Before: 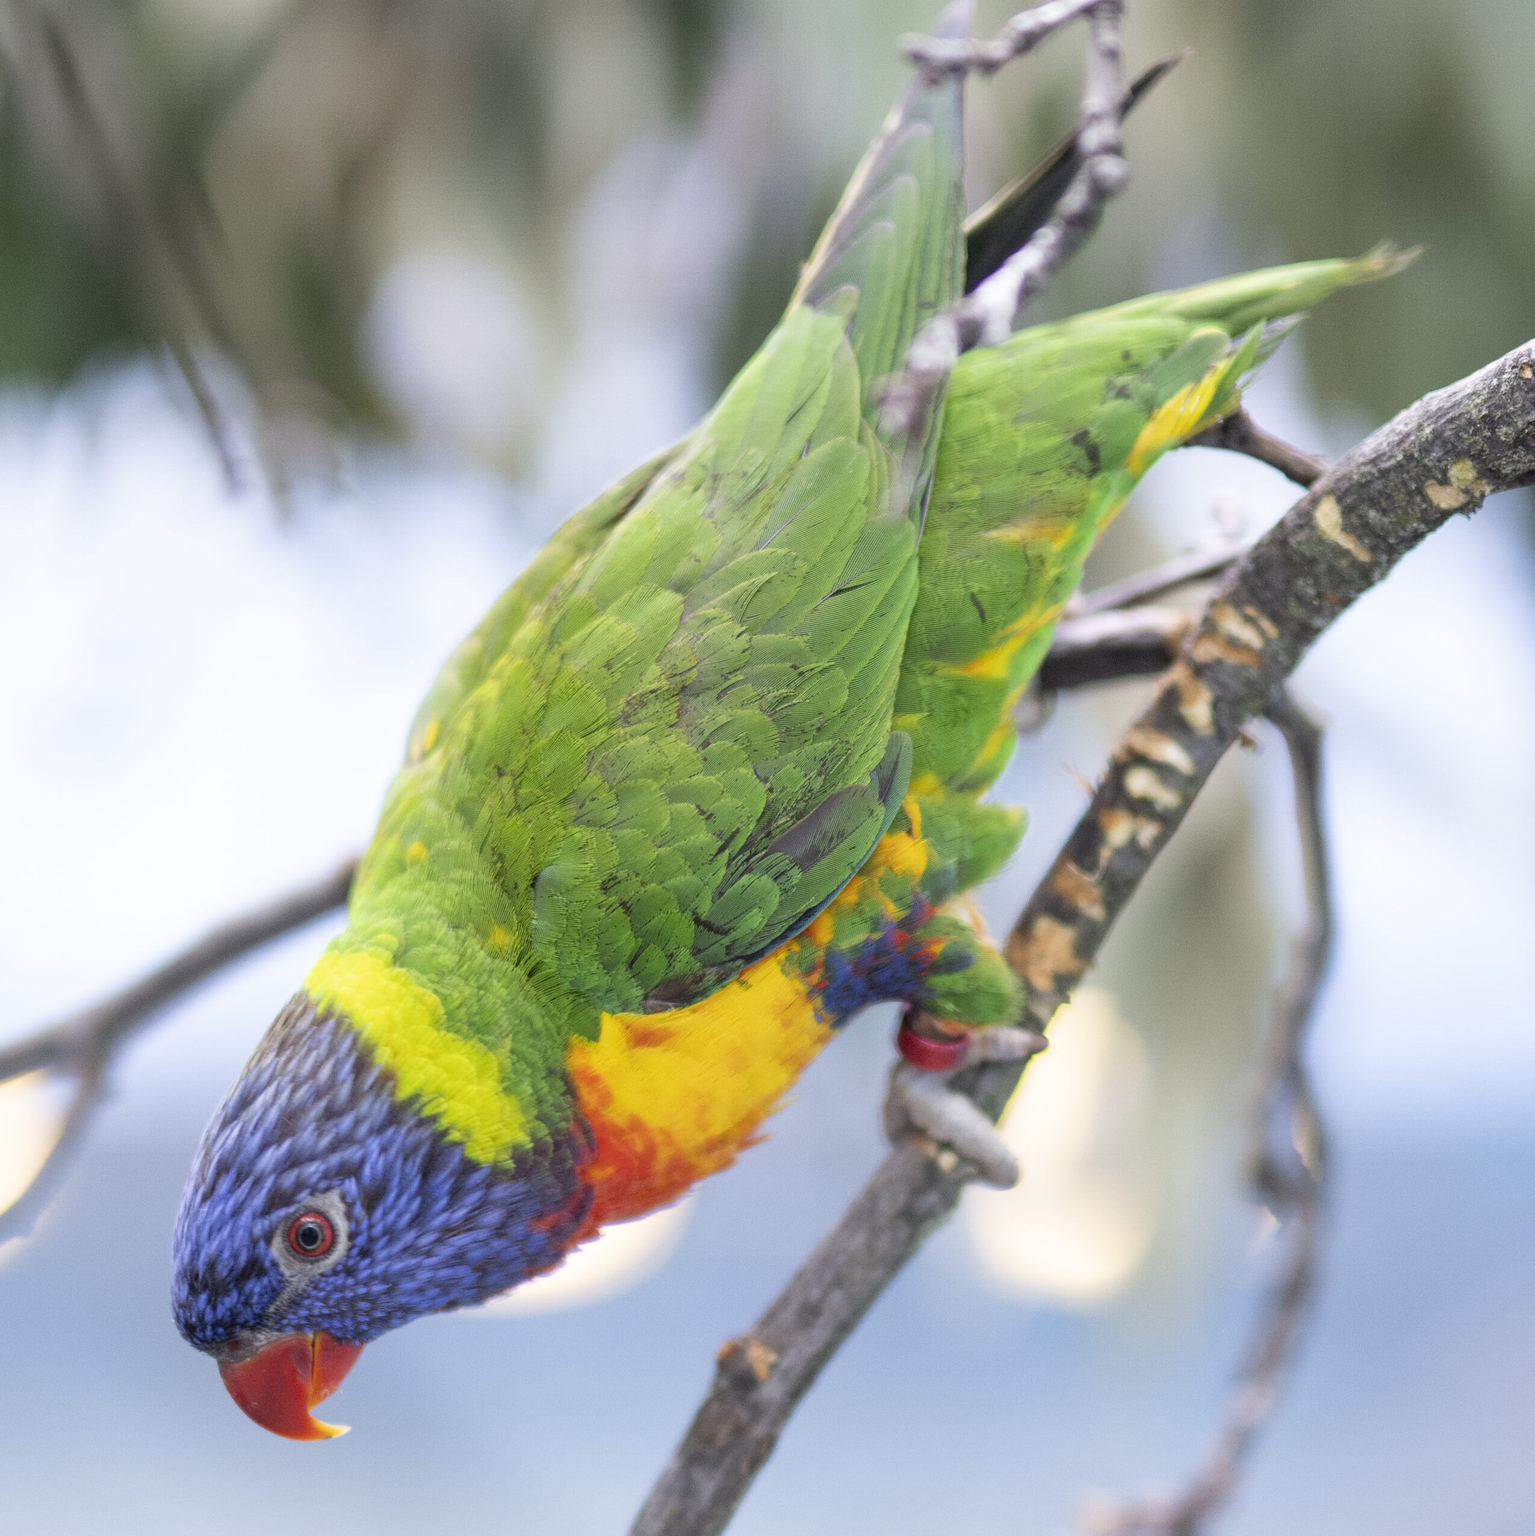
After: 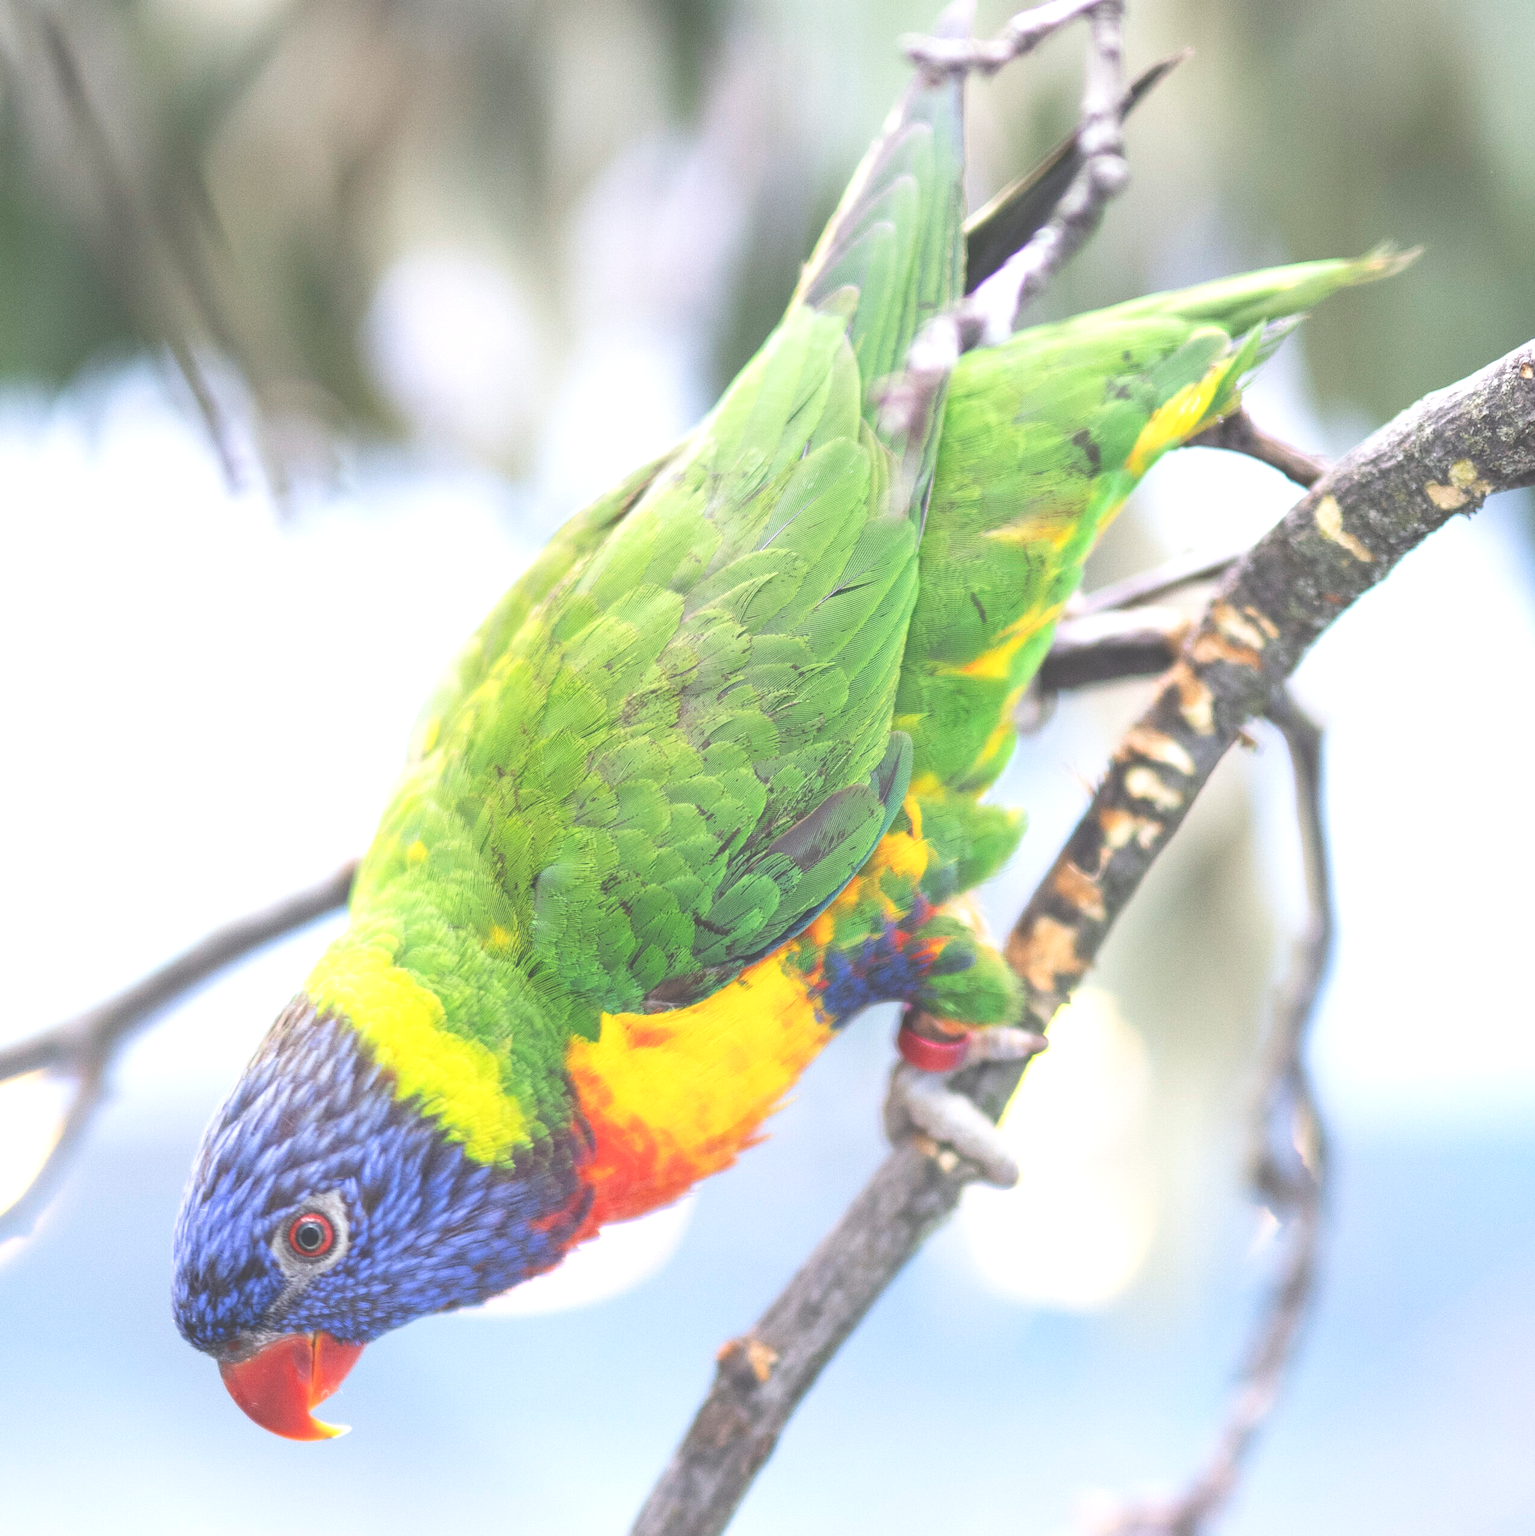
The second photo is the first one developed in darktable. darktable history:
levels: levels [0, 0.476, 0.951]
base curve: curves: ch0 [(0, 0) (0.688, 0.865) (1, 1)], preserve colors none
exposure: black level correction -0.041, exposure 0.064 EV, compensate highlight preservation false
